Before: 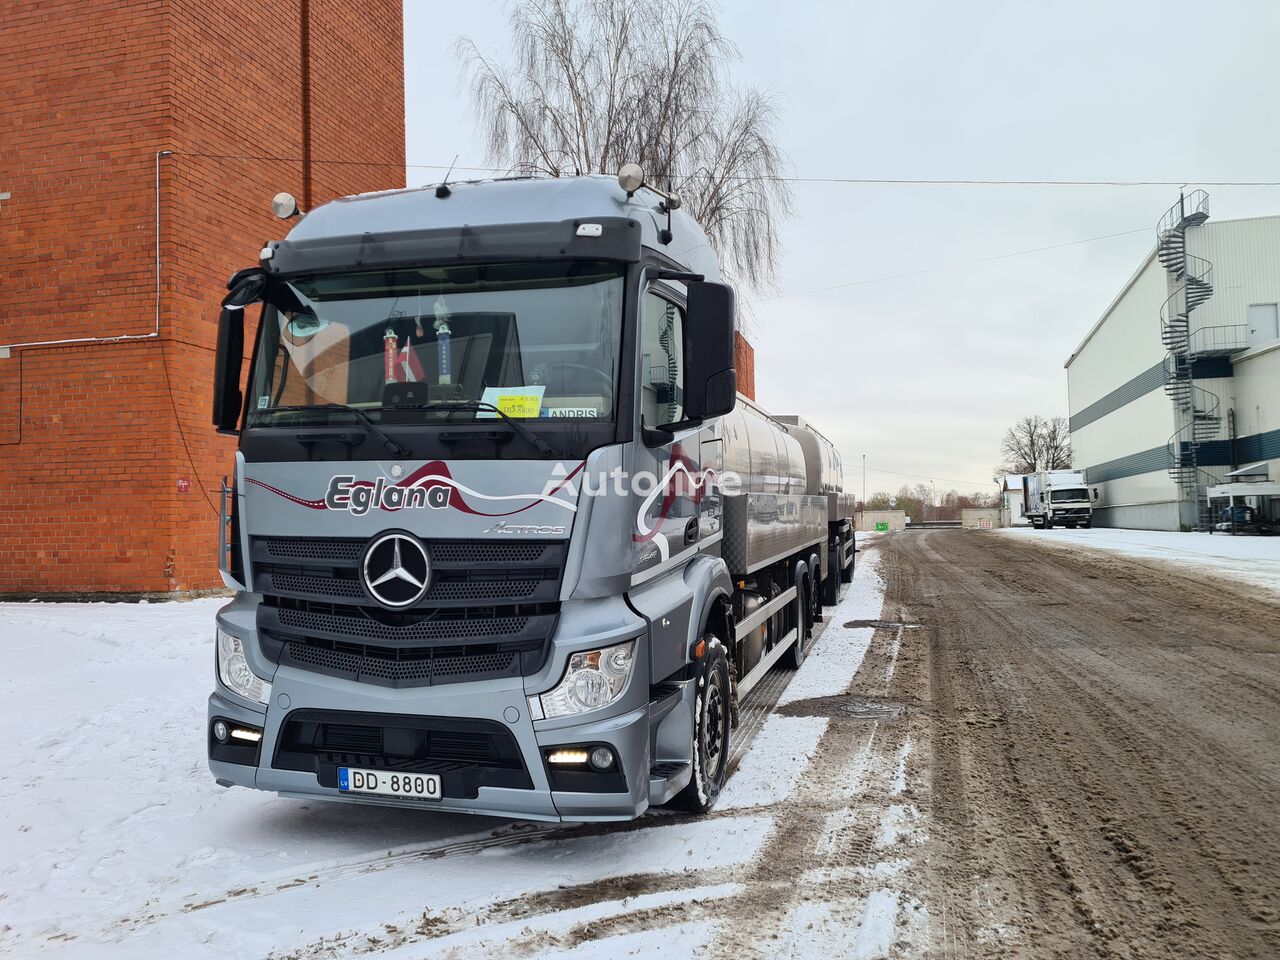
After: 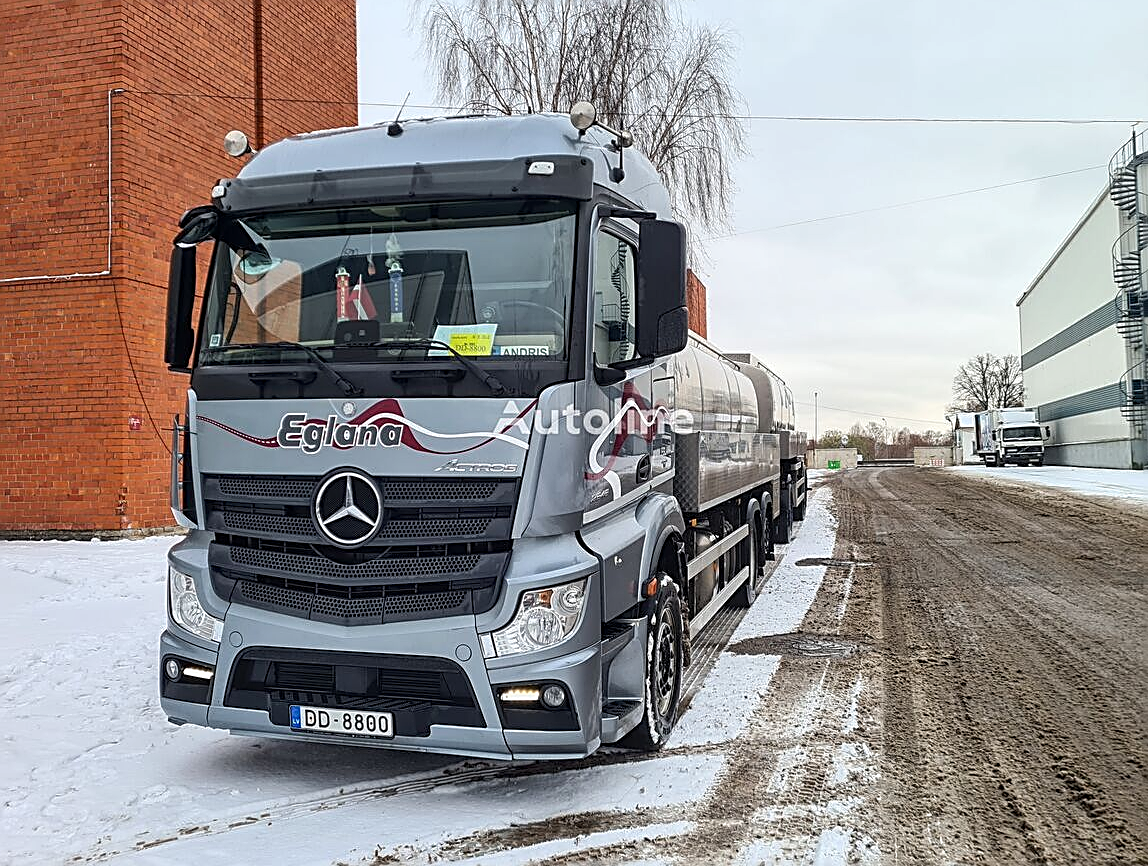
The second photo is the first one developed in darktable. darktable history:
local contrast: on, module defaults
sharpen: amount 1.016
exposure: exposure 0.129 EV, compensate highlight preservation false
crop: left 3.767%, top 6.471%, right 6.514%, bottom 3.31%
